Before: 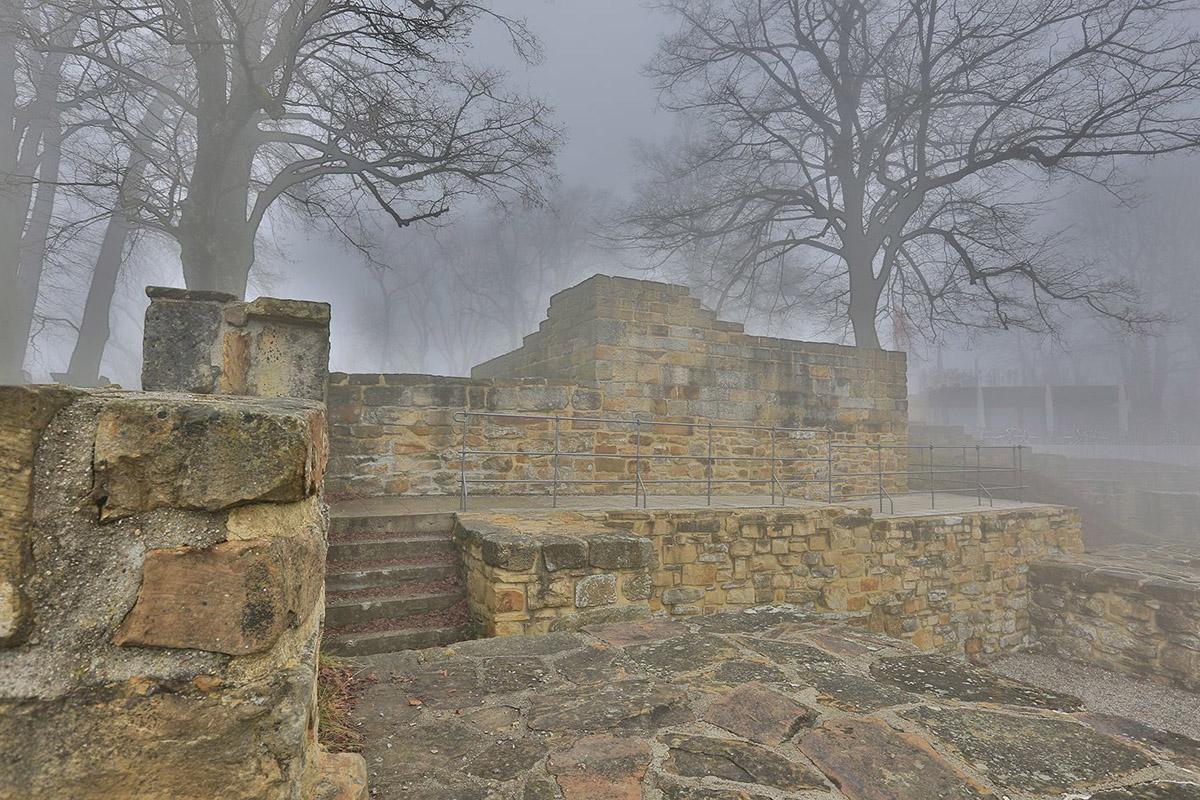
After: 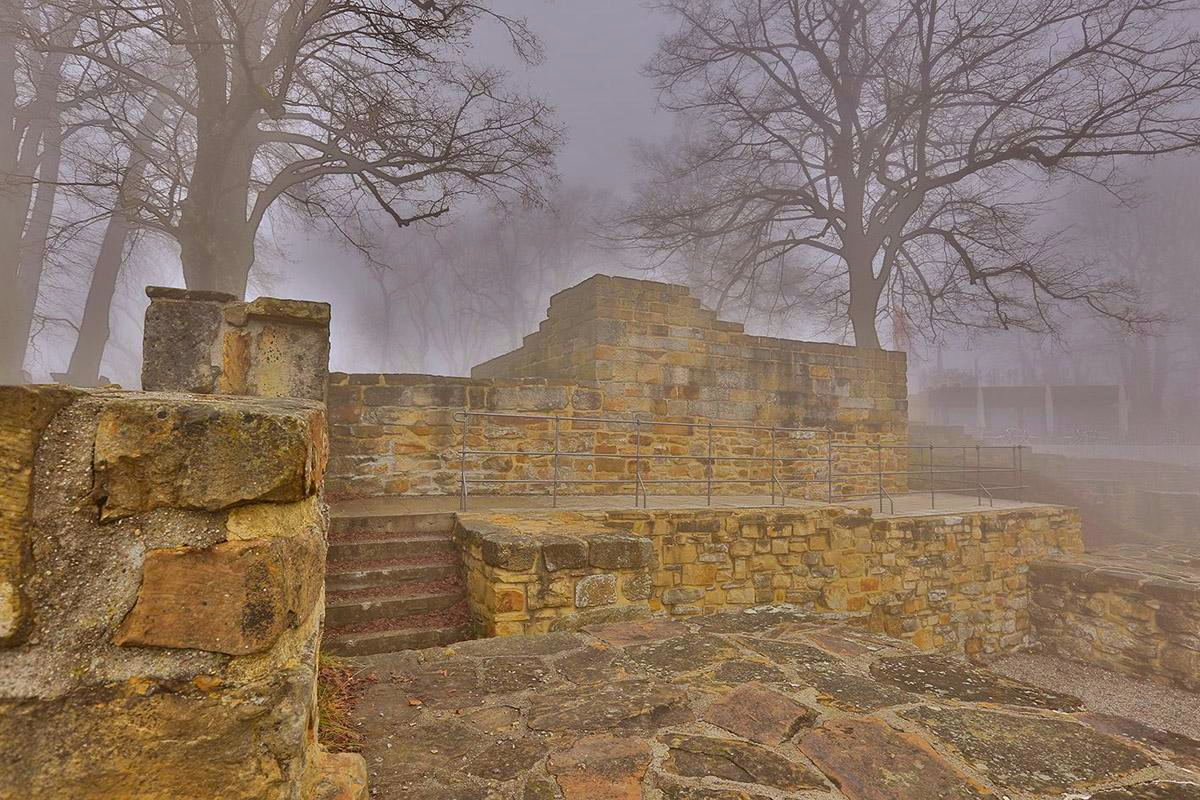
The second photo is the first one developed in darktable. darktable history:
shadows and highlights: shadows 24.5, highlights -78.15, soften with gaussian
rgb levels: mode RGB, independent channels, levels [[0, 0.5, 1], [0, 0.521, 1], [0, 0.536, 1]]
color balance rgb: perceptual saturation grading › global saturation 20%, global vibrance 20%
